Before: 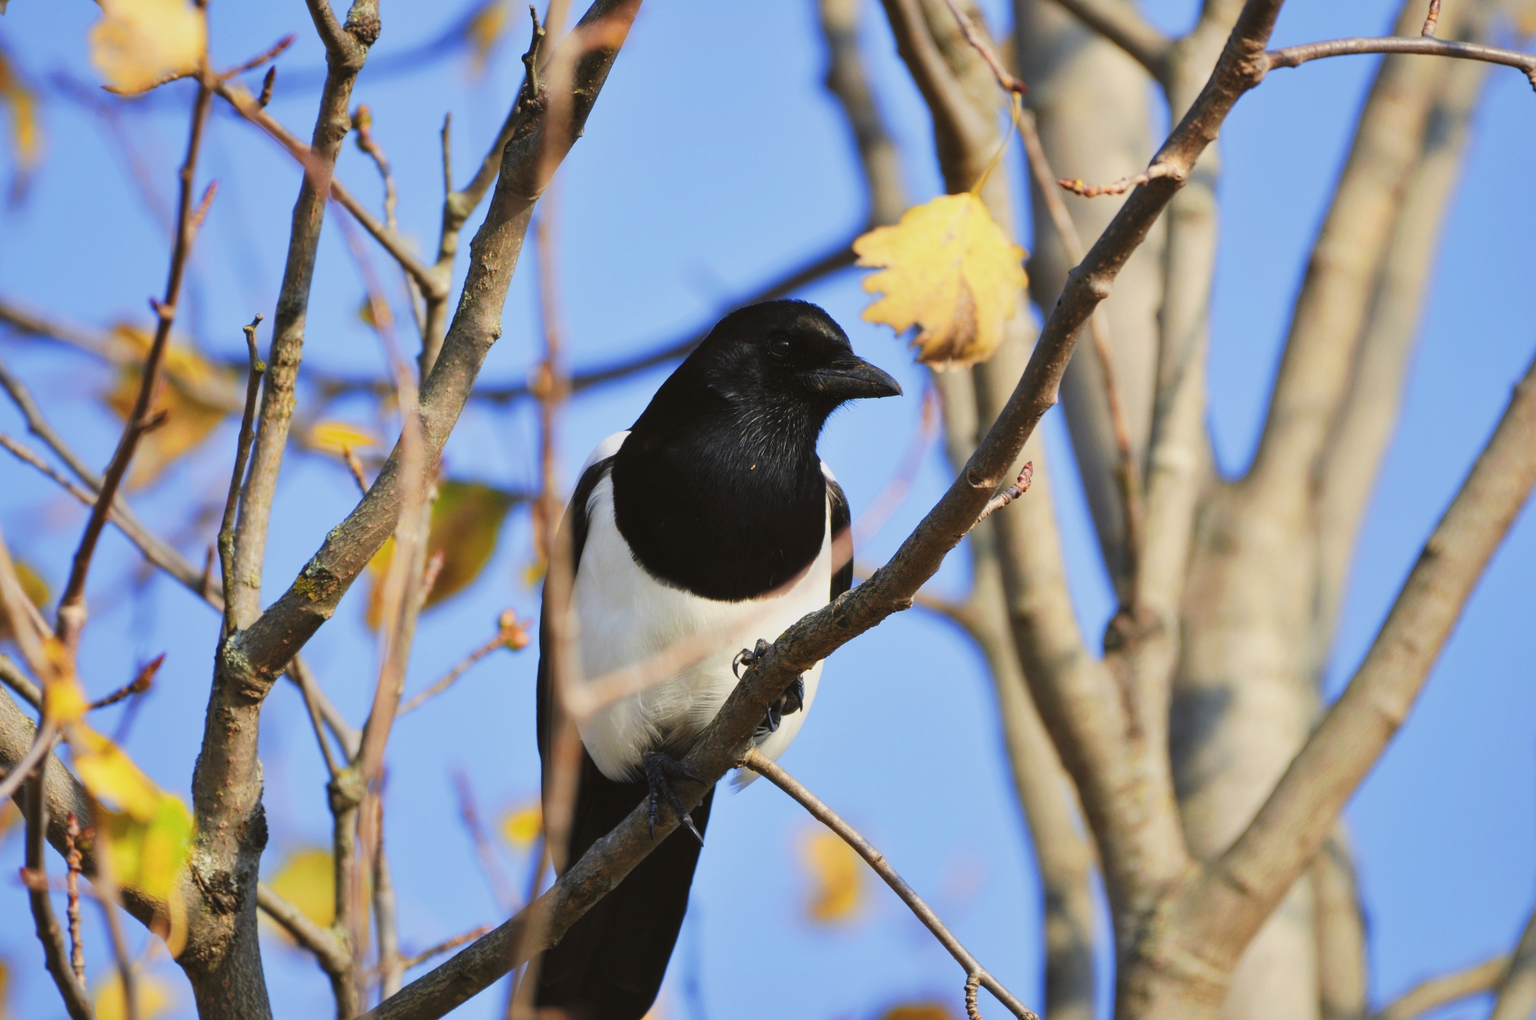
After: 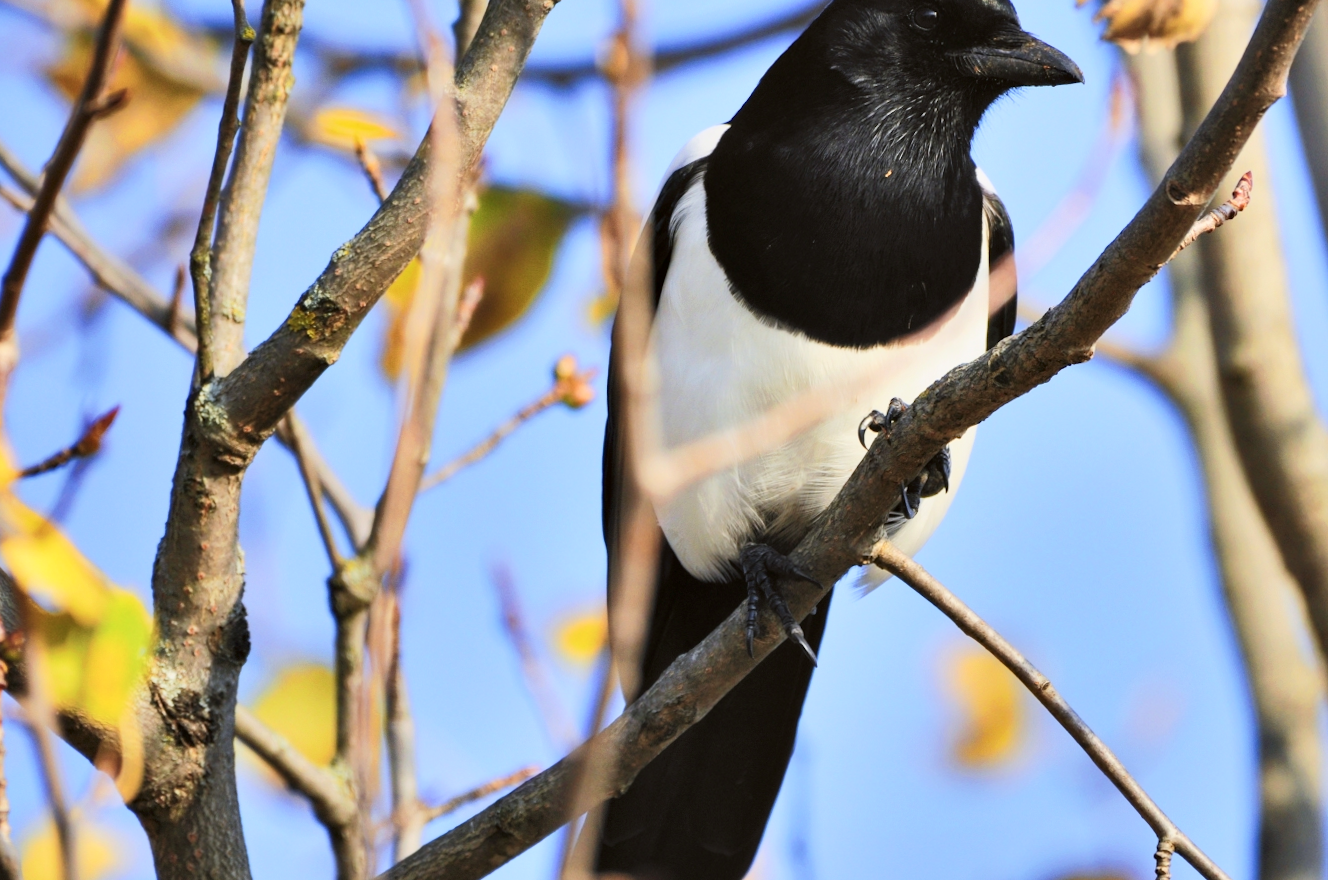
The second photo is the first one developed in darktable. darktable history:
crop and rotate: angle -0.782°, left 3.751%, top 32.357%, right 28.475%
tone curve: curves: ch0 [(0, 0) (0.004, 0.001) (0.133, 0.16) (0.325, 0.399) (0.475, 0.588) (0.832, 0.903) (1, 1)], color space Lab, independent channels, preserve colors none
shadows and highlights: low approximation 0.01, soften with gaussian
contrast equalizer: y [[0.6 ×6], [0.55 ×6], [0 ×6], [0 ×6], [0 ×6]], mix 0.3
